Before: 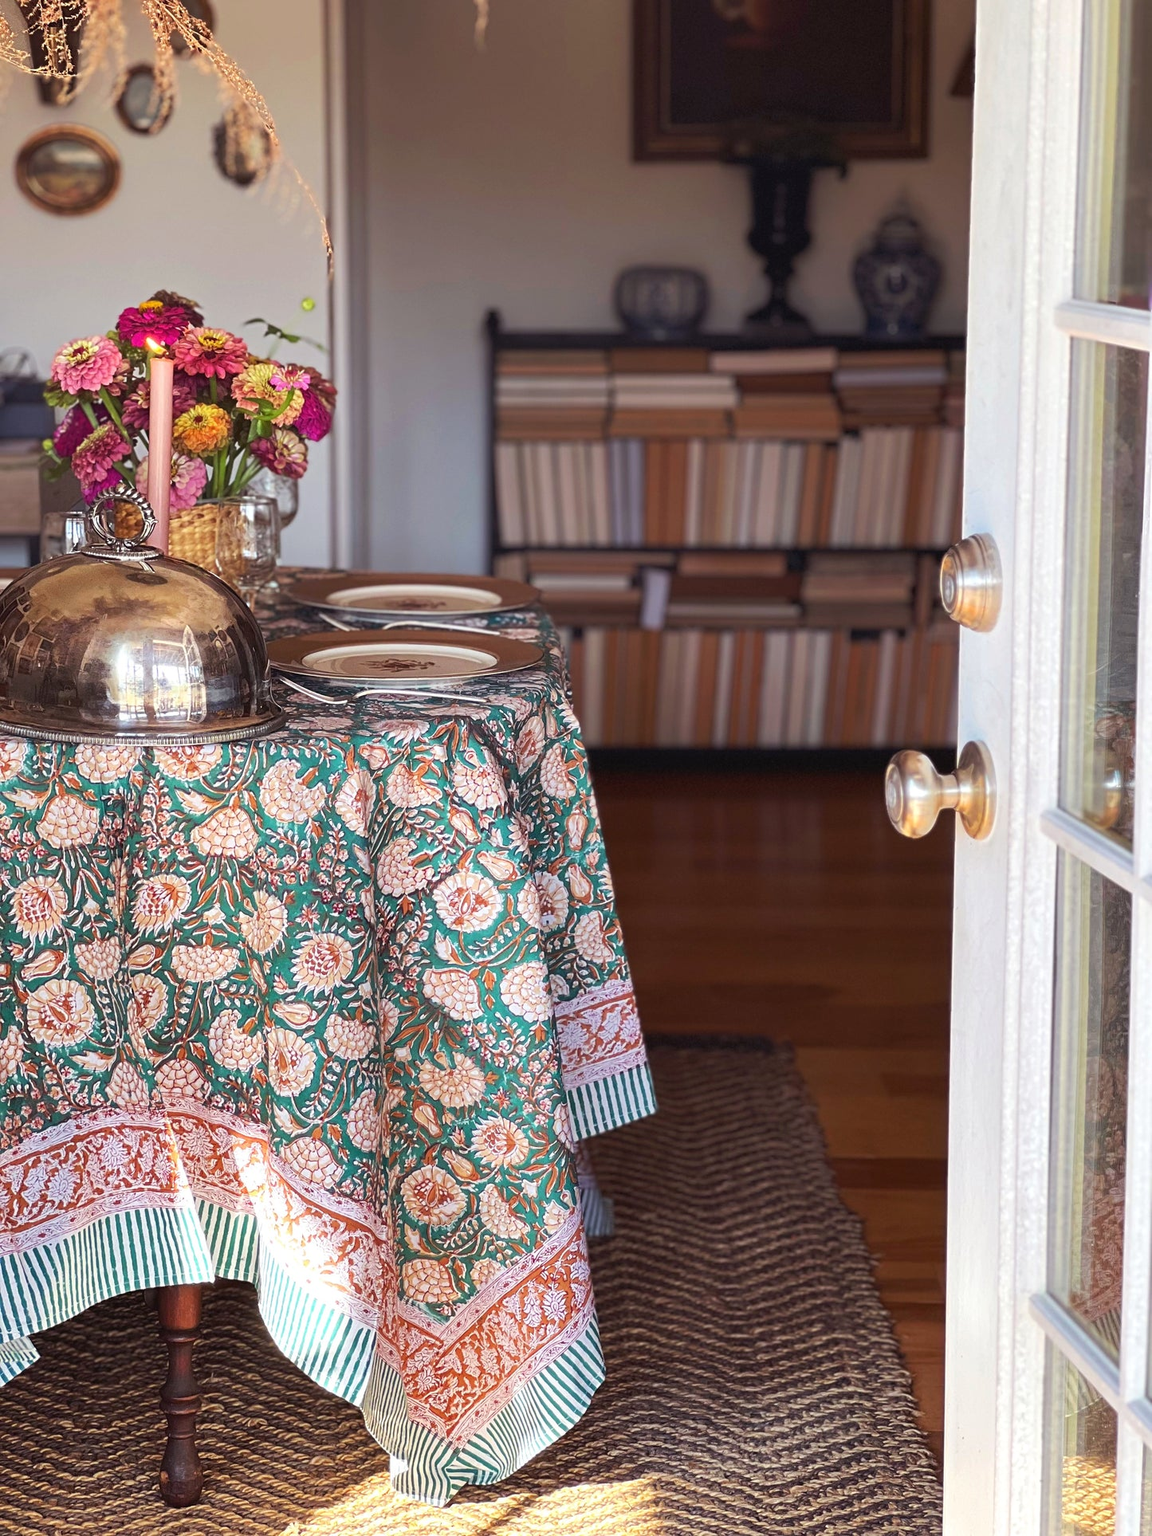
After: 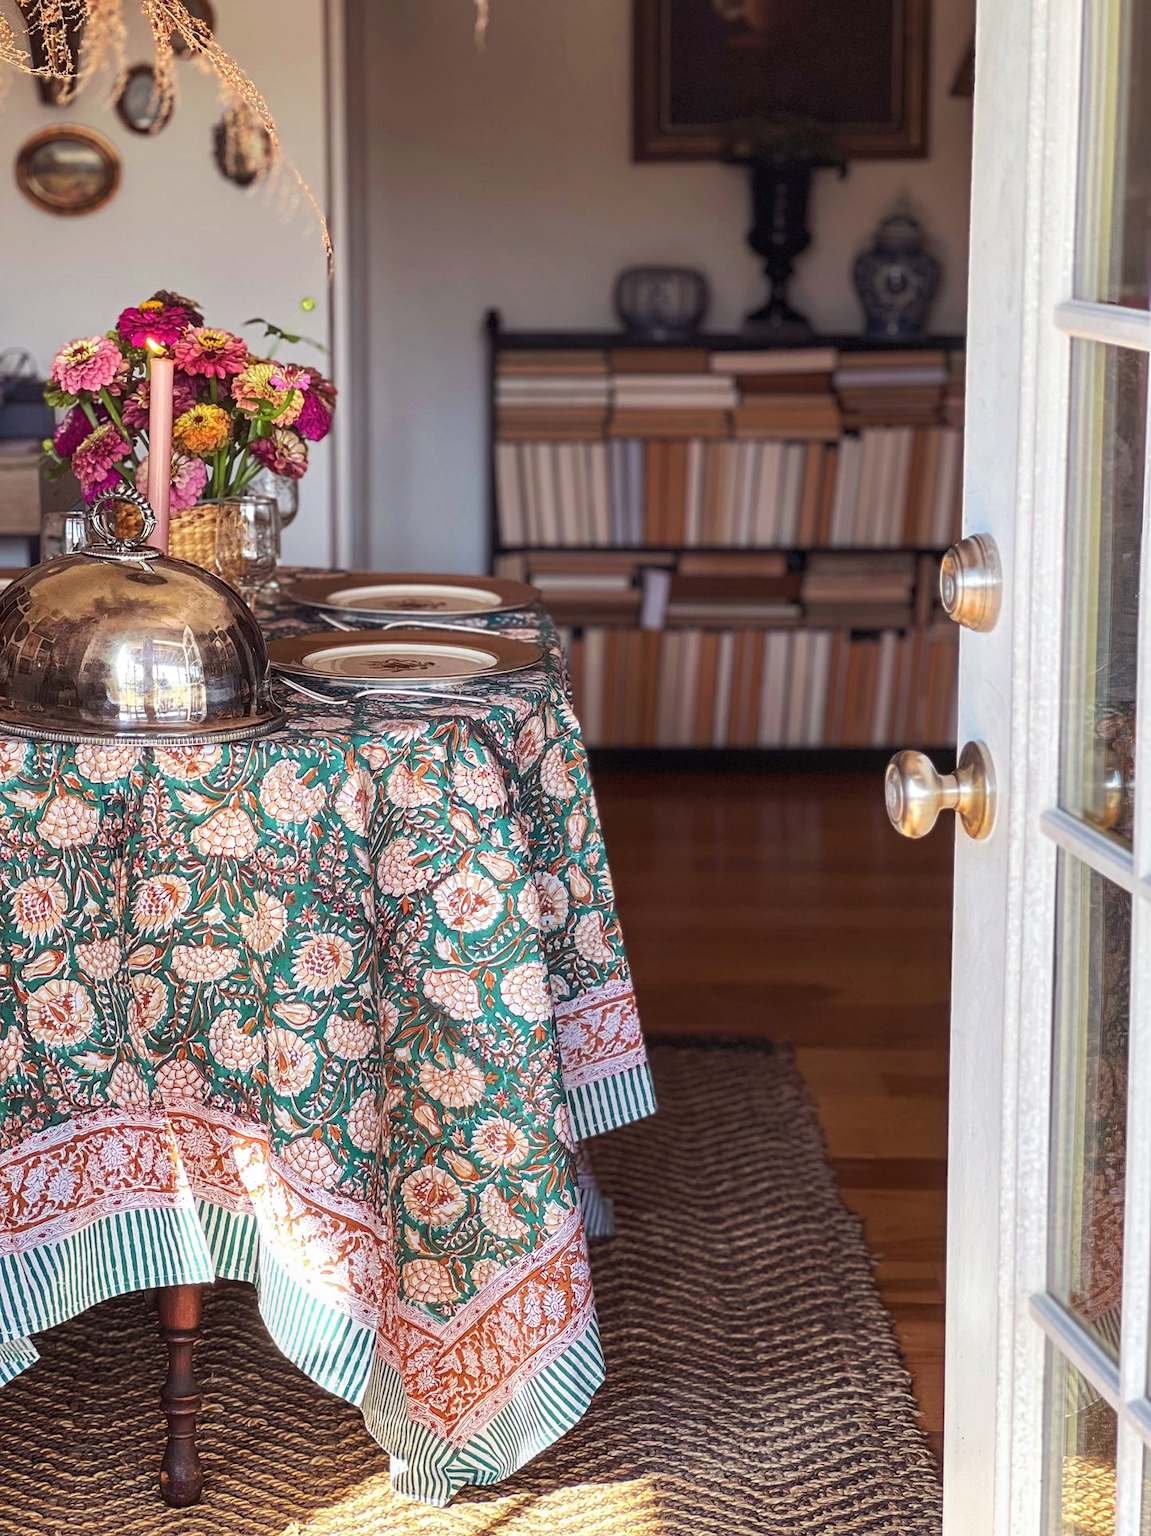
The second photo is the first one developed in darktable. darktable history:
local contrast: on, module defaults
exposure: exposure -0.04 EV, compensate highlight preservation false
